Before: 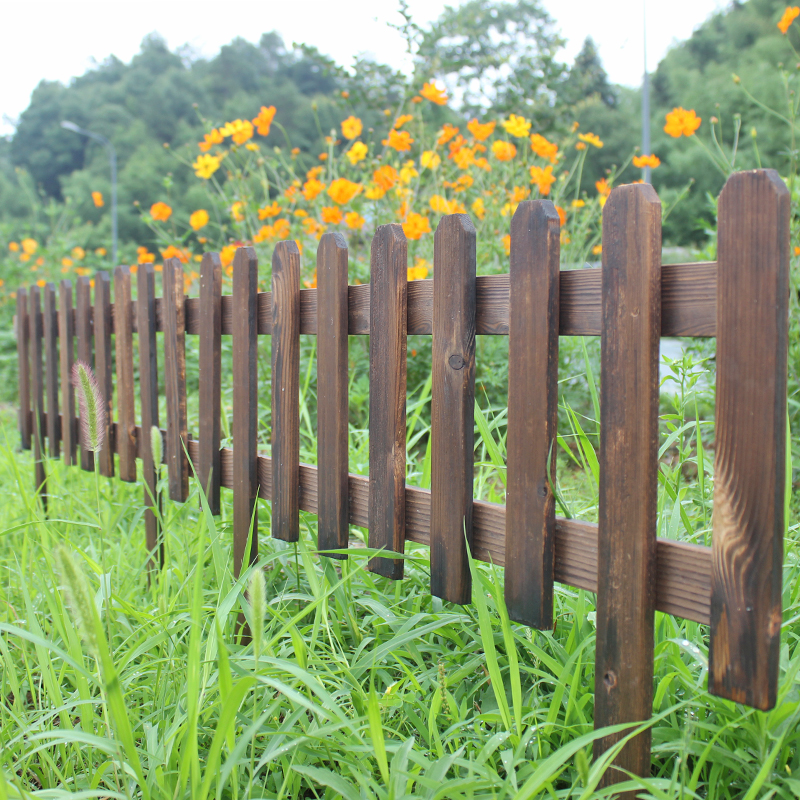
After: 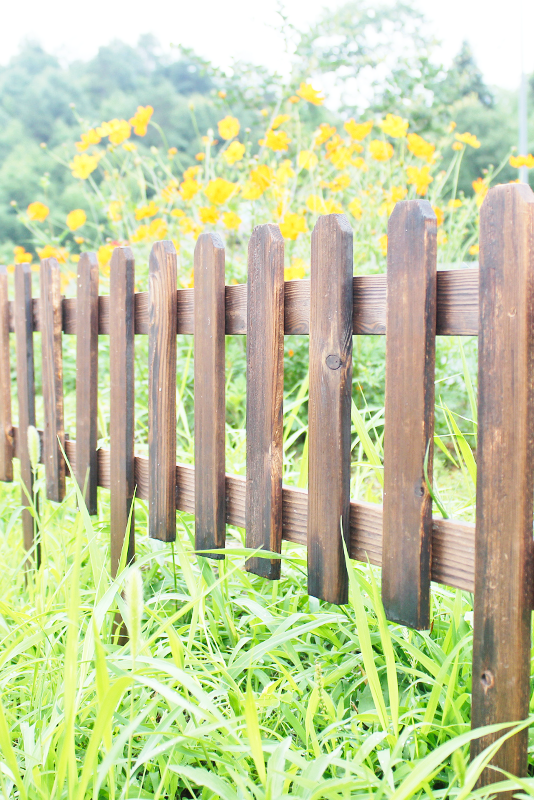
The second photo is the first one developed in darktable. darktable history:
crop: left 15.415%, right 17.754%
base curve: curves: ch0 [(0, 0) (0.018, 0.026) (0.143, 0.37) (0.33, 0.731) (0.458, 0.853) (0.735, 0.965) (0.905, 0.986) (1, 1)], preserve colors none
